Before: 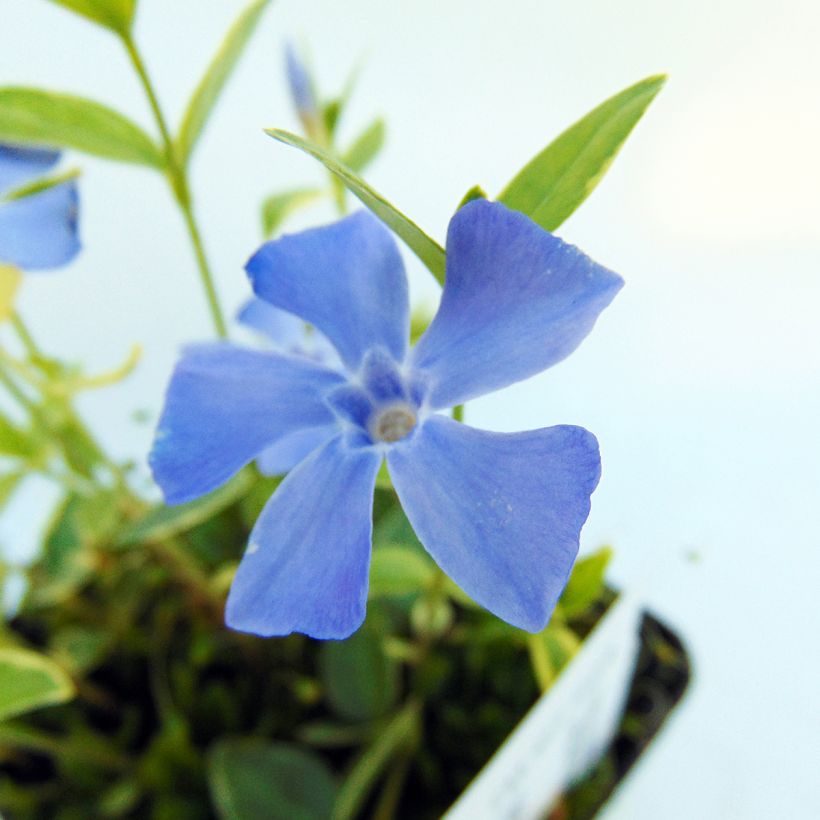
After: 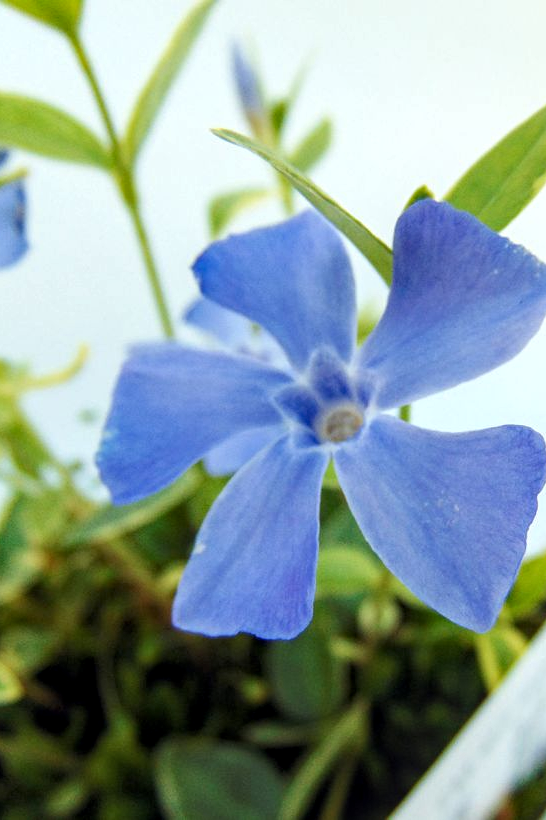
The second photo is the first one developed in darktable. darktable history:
local contrast: detail 130%
crop and rotate: left 6.617%, right 26.717%
